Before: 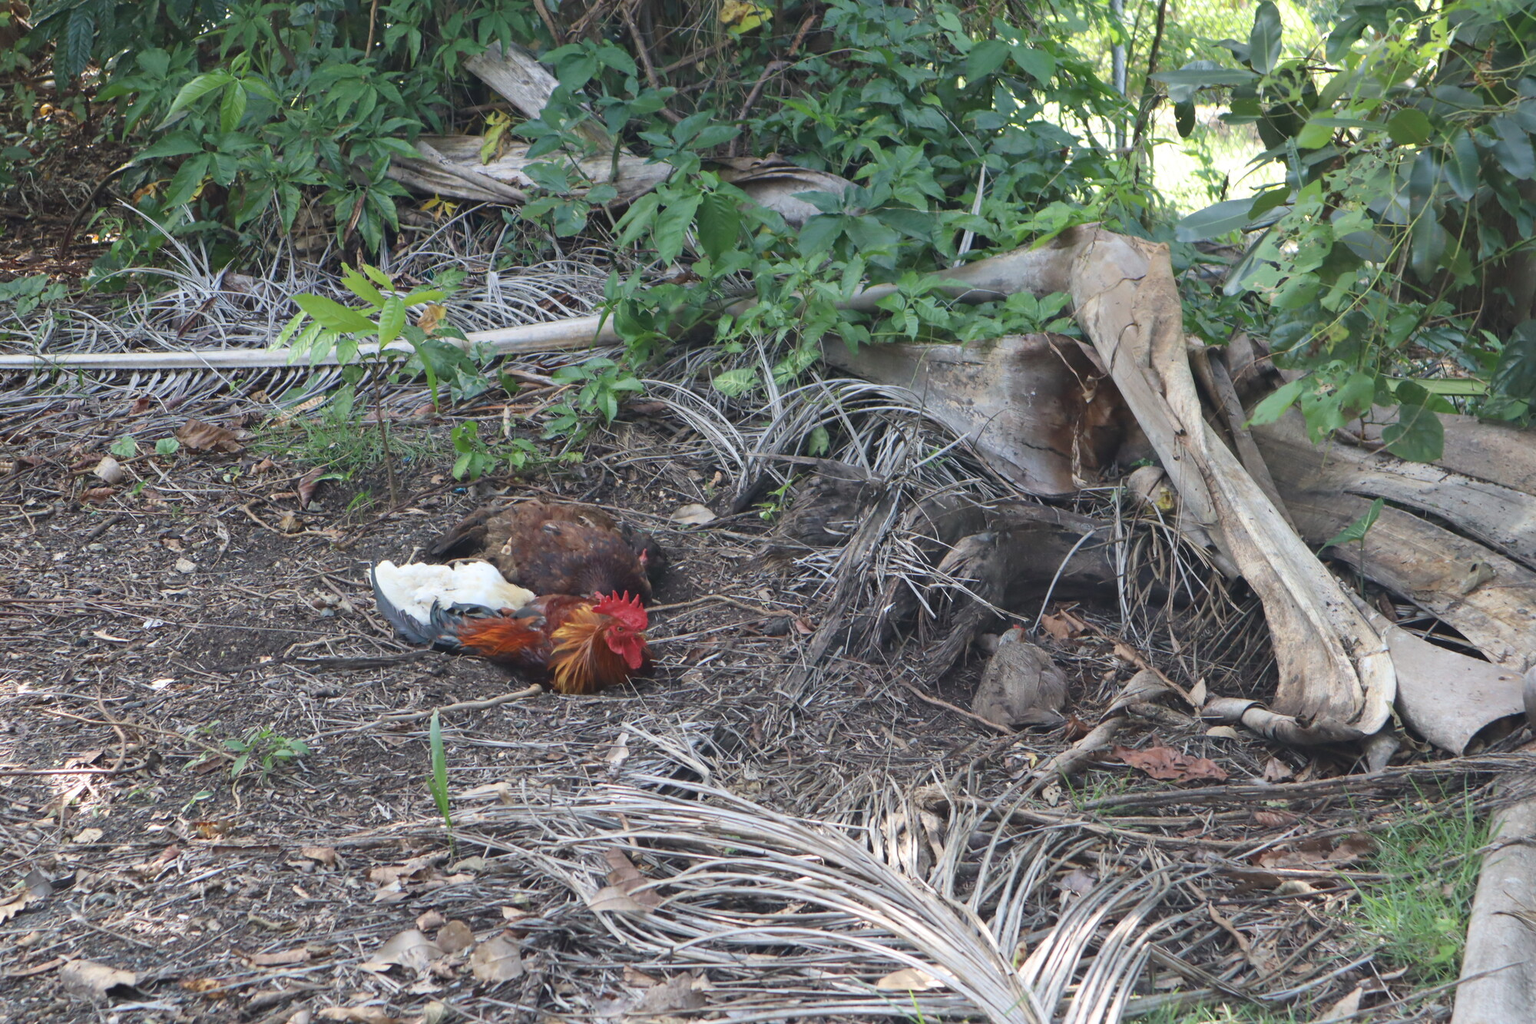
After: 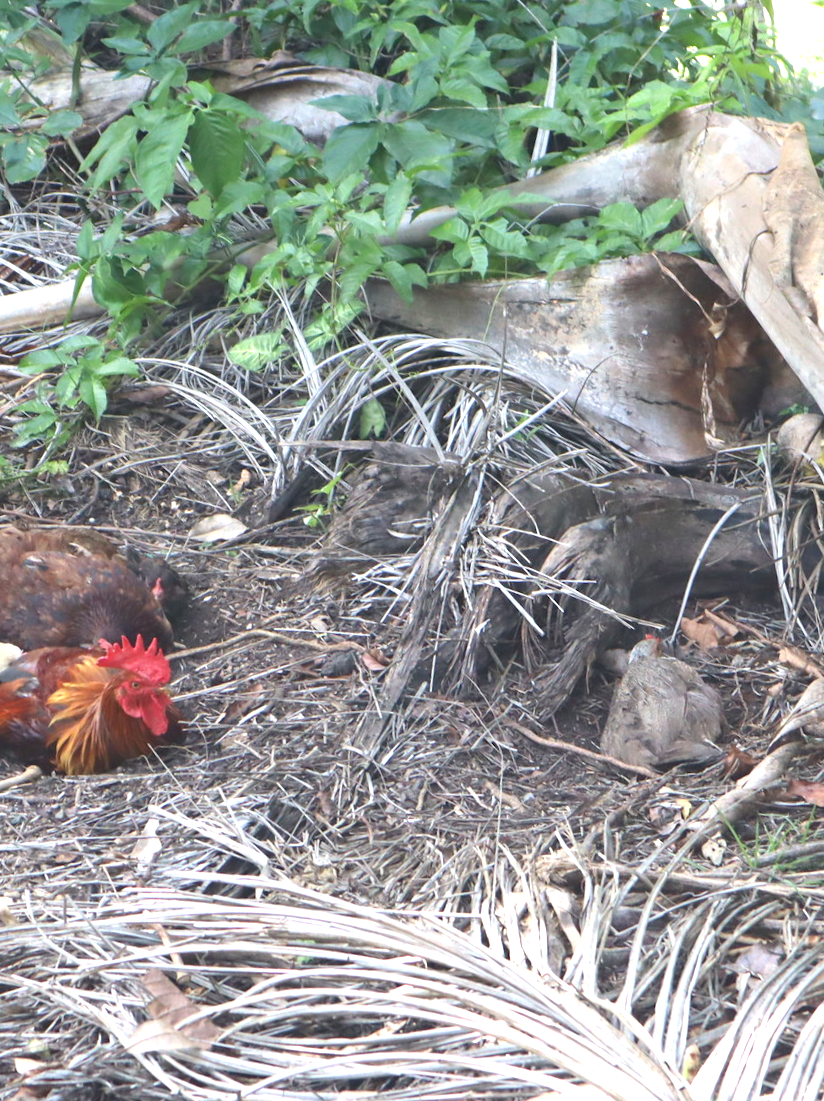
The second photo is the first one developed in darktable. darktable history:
exposure: black level correction 0, exposure 1 EV, compensate exposure bias true, compensate highlight preservation false
crop: left 33.452%, top 6.025%, right 23.155%
rotate and perspective: rotation -5°, crop left 0.05, crop right 0.952, crop top 0.11, crop bottom 0.89
